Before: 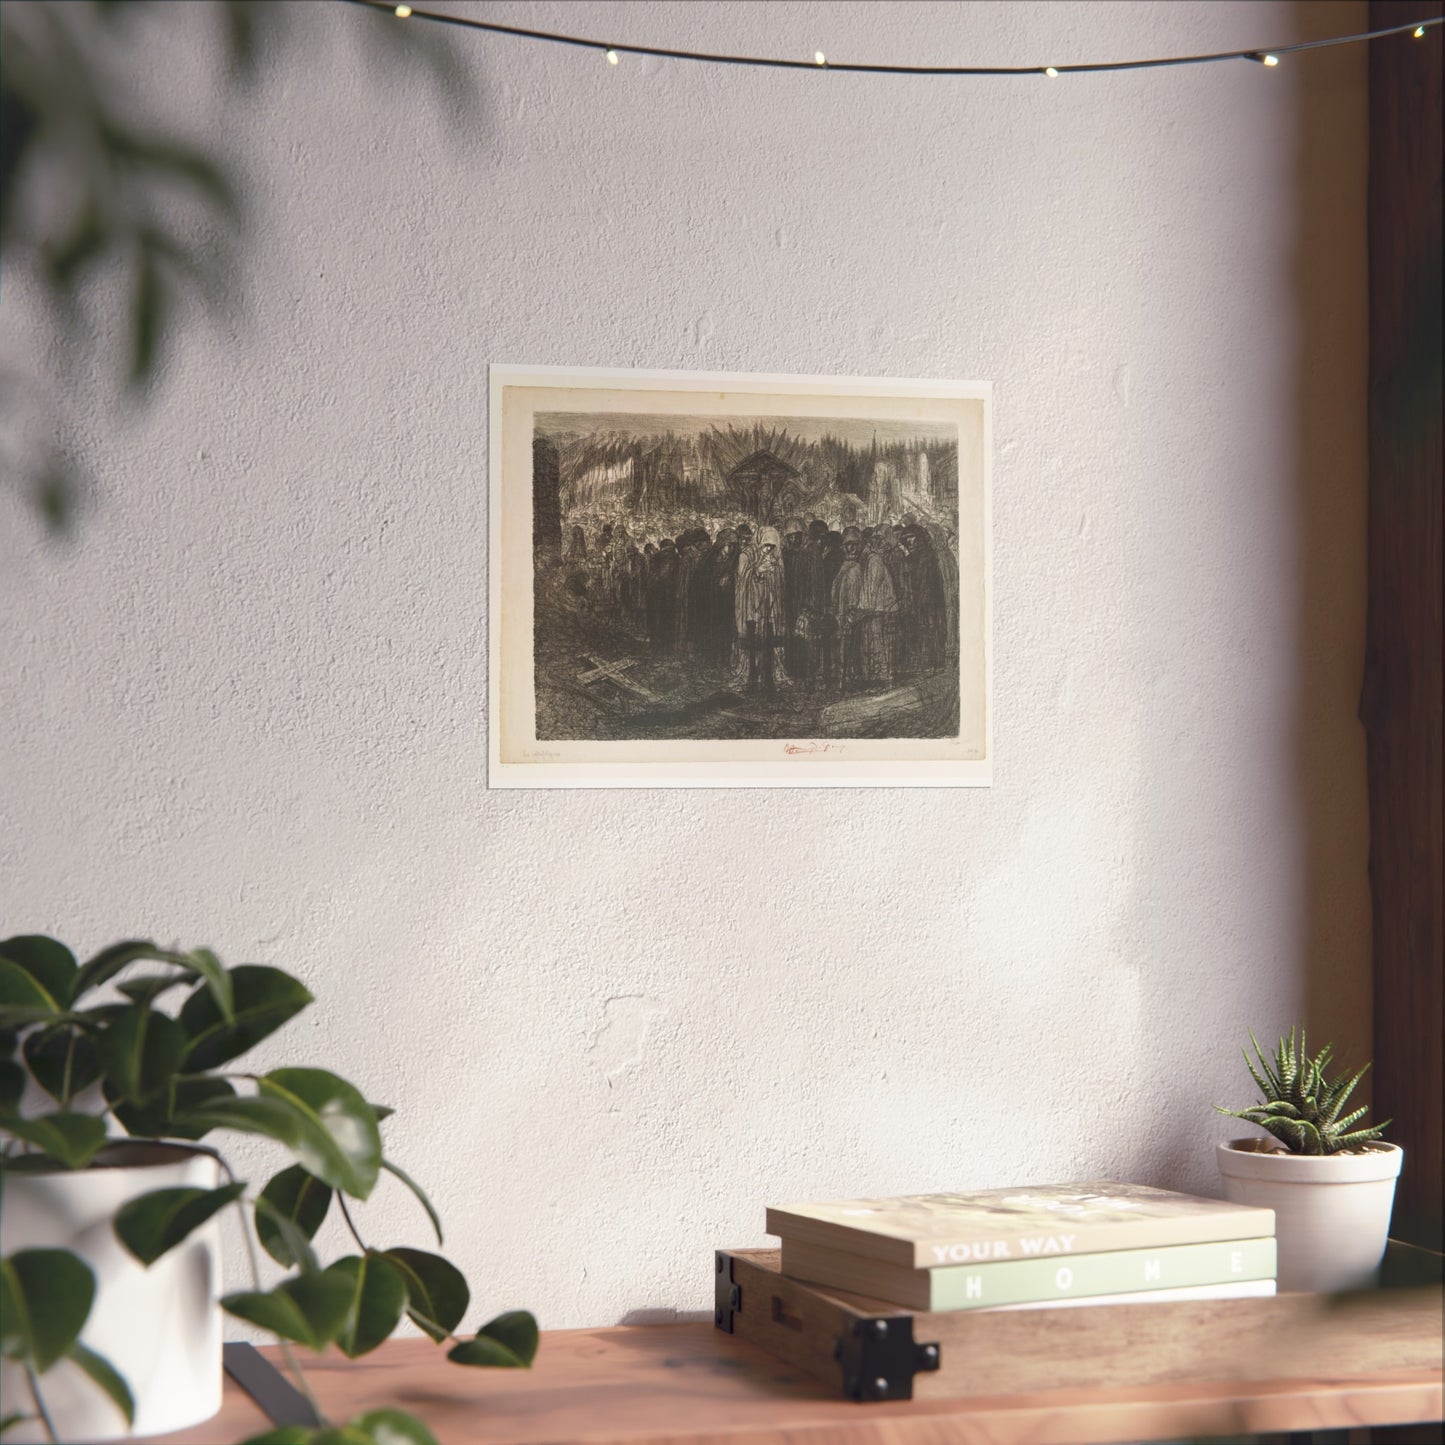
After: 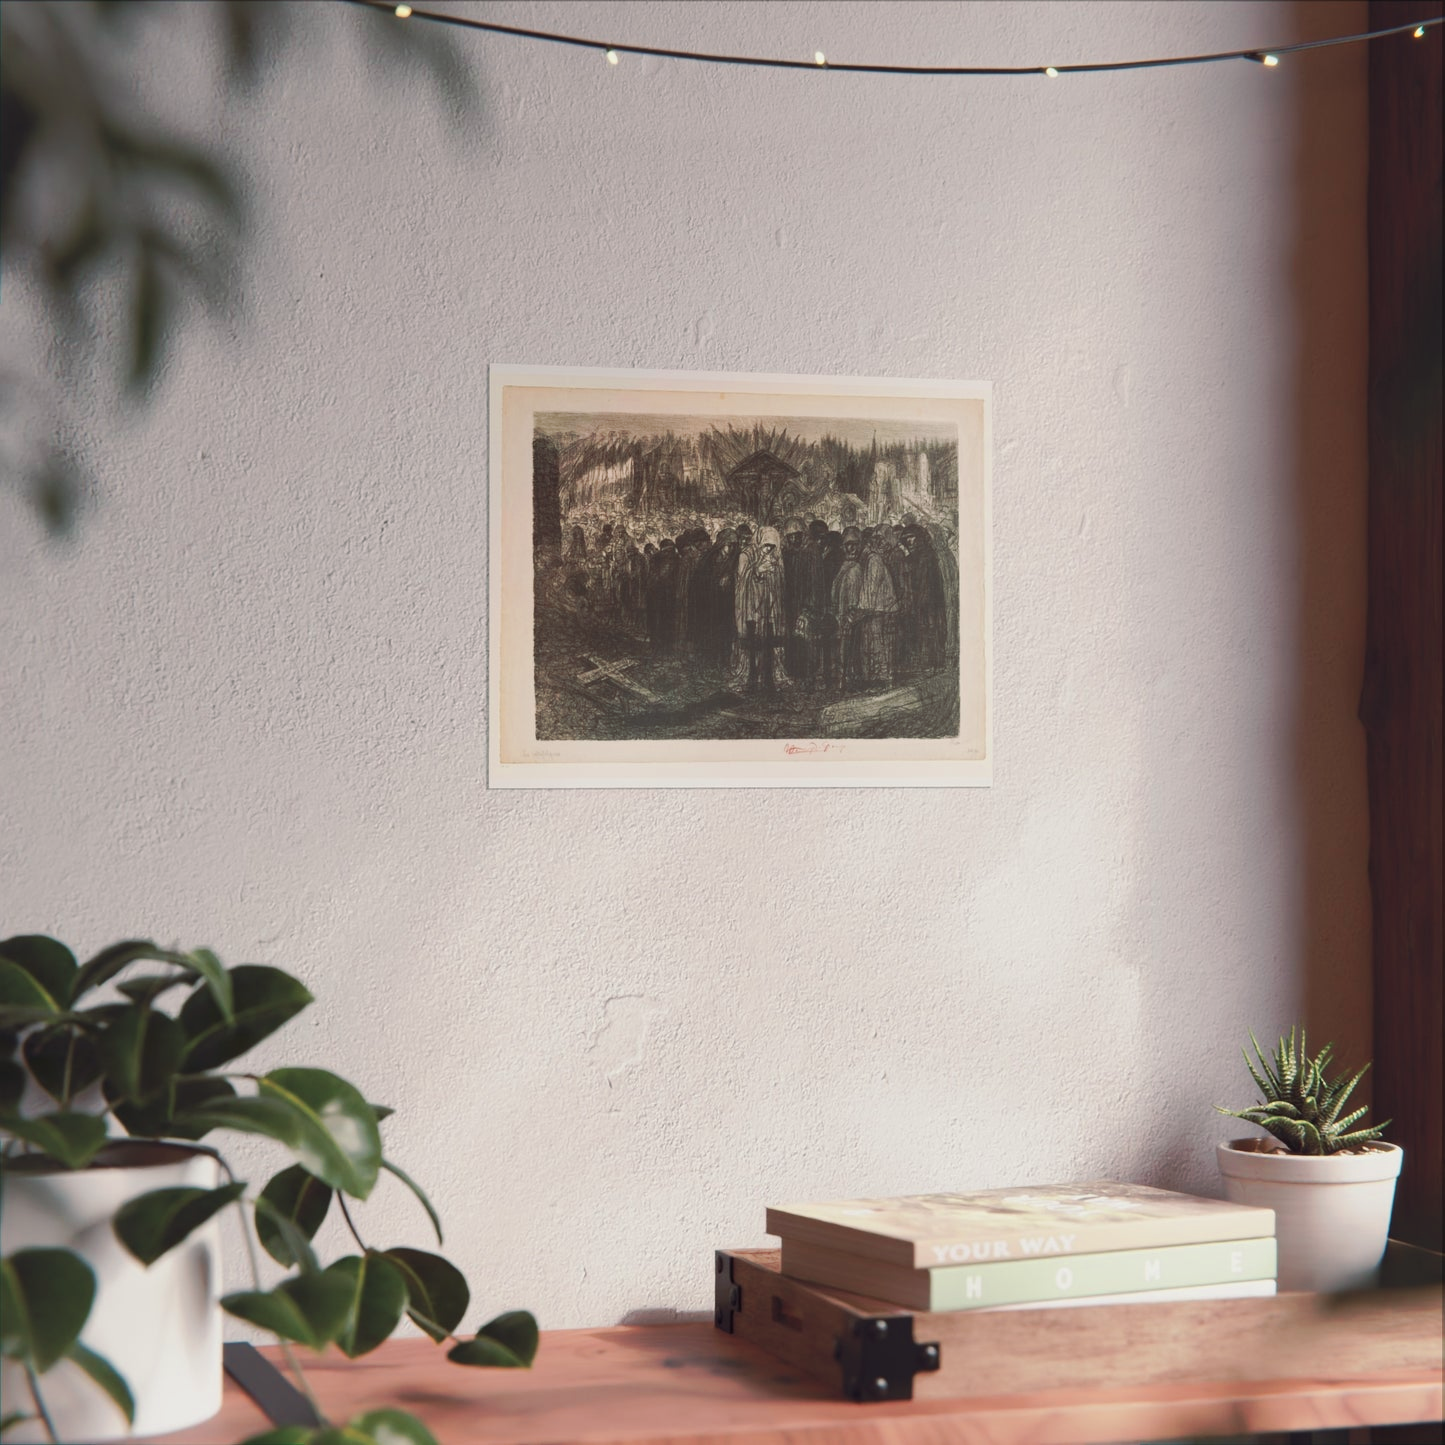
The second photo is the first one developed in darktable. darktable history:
tone curve: curves: ch0 [(0, 0) (0.003, 0.003) (0.011, 0.011) (0.025, 0.024) (0.044, 0.043) (0.069, 0.067) (0.1, 0.097) (0.136, 0.132) (0.177, 0.172) (0.224, 0.218) (0.277, 0.269) (0.335, 0.325) (0.399, 0.387) (0.468, 0.454) (0.543, 0.544) (0.623, 0.624) (0.709, 0.71) (0.801, 0.801) (0.898, 0.898) (1, 1)], preserve colors none
color look up table: target L [96.06, 96.24, 93.26, 90.07, 83.22, 76.88, 79.54, 71.53, 72.38, 71.86, 56.77, 52.89, 17.51, 200, 83.18, 80.5, 72.02, 66.41, 65.77, 64.71, 61.67, 54.1, 48.09, 39.08, 28.67, 31.11, 33.62, 12.32, 2.522, 78.72, 63.34, 65.02, 55.56, 45.56, 58.98, 46.74, 29.99, 34.23, 27.01, 29.94, 12.38, 4.895, 76.85, 72.15, 69.49, 50.13, 50.1, 38.16, 20.45], target a [-7.072, -13.89, -7.955, -45.02, -60.89, -70.74, 13.83, -17.38, -60.21, -27.99, -42.27, -42, -16.06, 0, 16.32, 17.45, 35.87, 50.82, 50.61, 5.318, 37.25, 80.62, 73.94, 54.75, 9.402, 6.269, 57.04, 31.5, 5.211, 16.74, 29.29, 41.94, 68.04, 74.12, 25.37, 73.65, 52.59, 30.26, 52.96, 51.85, 41.48, 6.827, -34.88, -11.25, -34.64, -0.018, -20.41, -19.83, 2.264], target b [24.29, 92.34, 90.2, 36, 18.18, 71.29, 72.85, 18.19, 34.75, 66.86, 7.156, 27.28, 5.125, 0, 37.51, 76.28, 45.85, 20.45, 72.03, 19.66, 58.82, 67.18, 37.19, 33.4, 12.34, 31.08, 47.9, 17.42, 0.613, -2.401, -28.56, -8.695, -15.17, -34, 0.598, 0.318, -63.67, -23.11, -35.67, -1.408, -67.34, -24.81, -7.941, -17.87, -22.33, -47.19, -20.87, -5.476, -32.85], num patches 49
